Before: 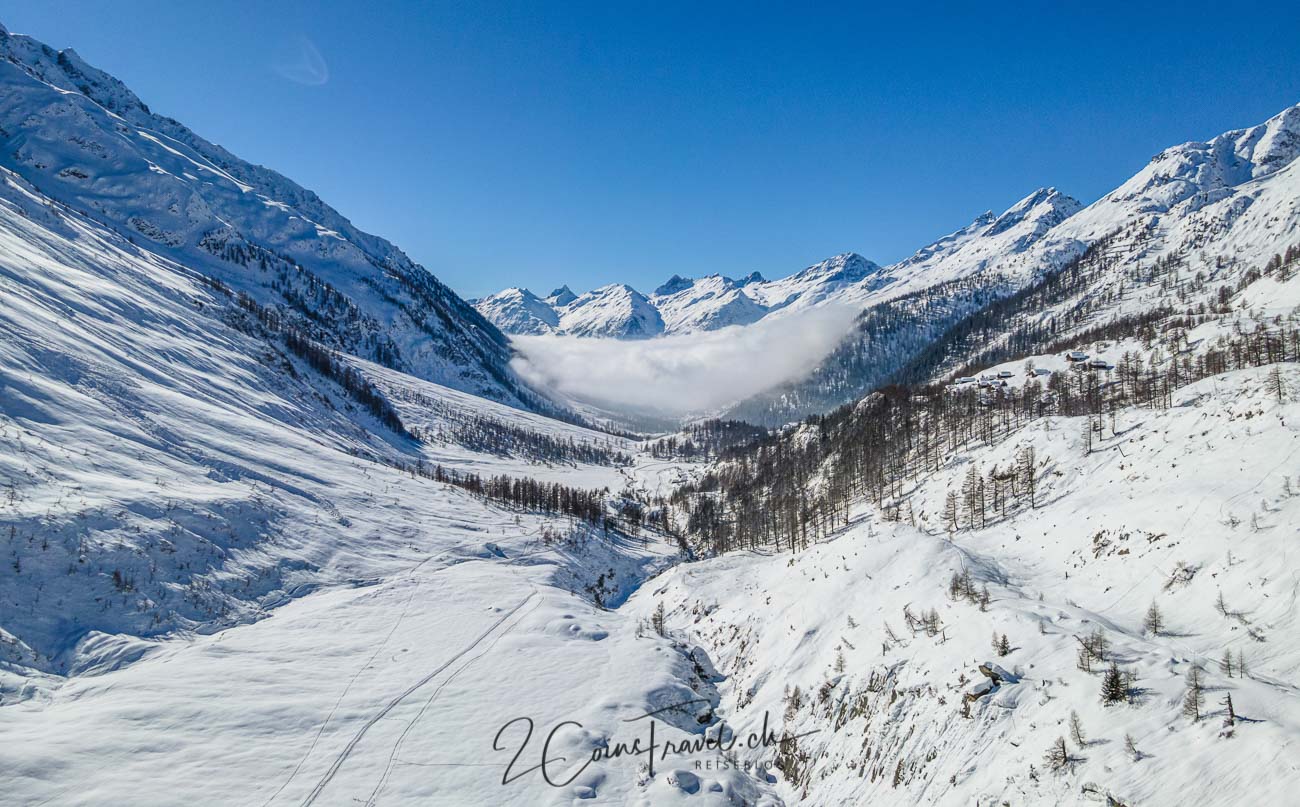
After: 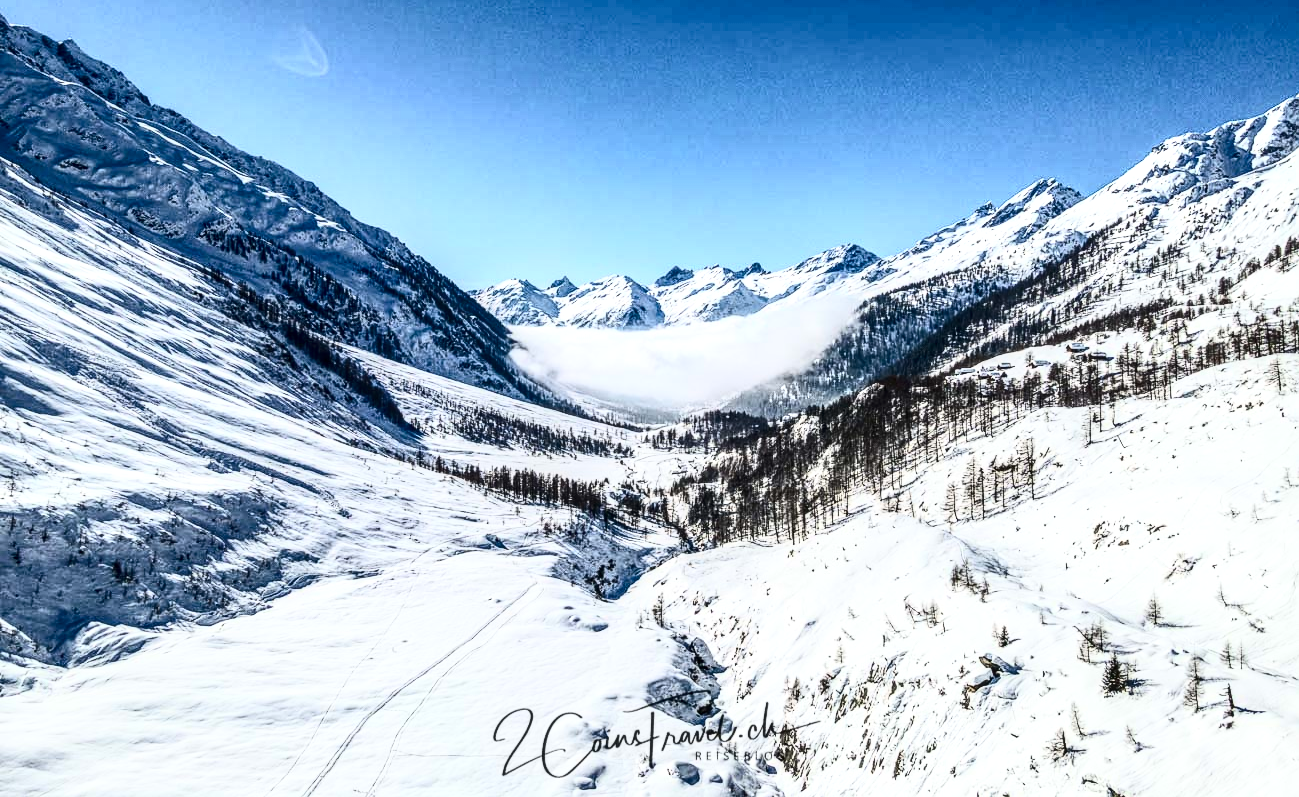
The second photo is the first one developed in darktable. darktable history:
crop: top 1.129%, right 0.066%
tone equalizer: -8 EV -0.416 EV, -7 EV -0.396 EV, -6 EV -0.36 EV, -5 EV -0.222 EV, -3 EV 0.25 EV, -2 EV 0.347 EV, -1 EV 0.399 EV, +0 EV 0.416 EV
local contrast: detail 130%
contrast brightness saturation: contrast 0.494, saturation -0.104
exposure: compensate exposure bias true, compensate highlight preservation false
